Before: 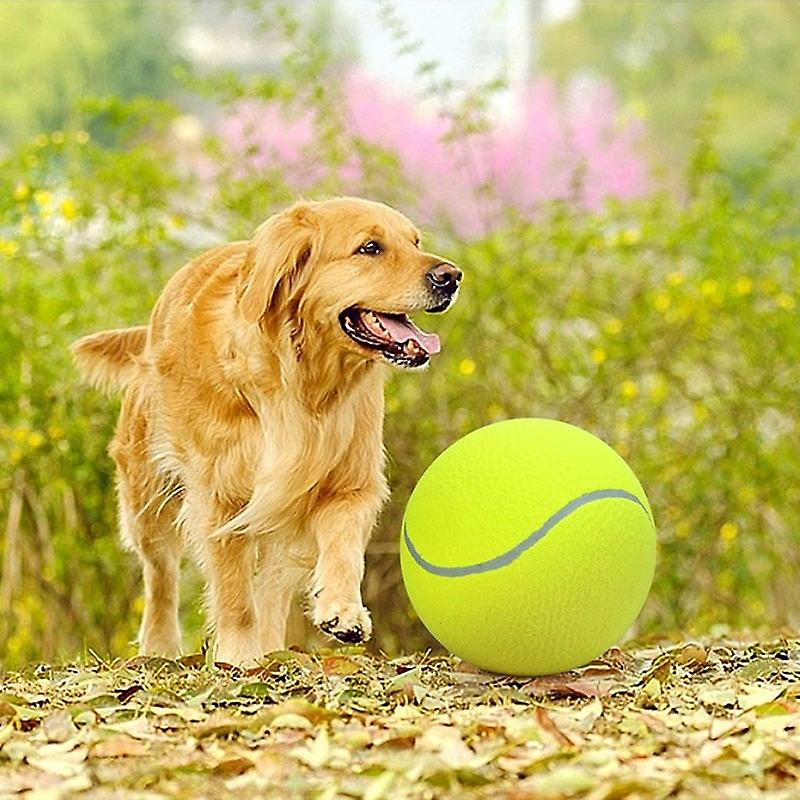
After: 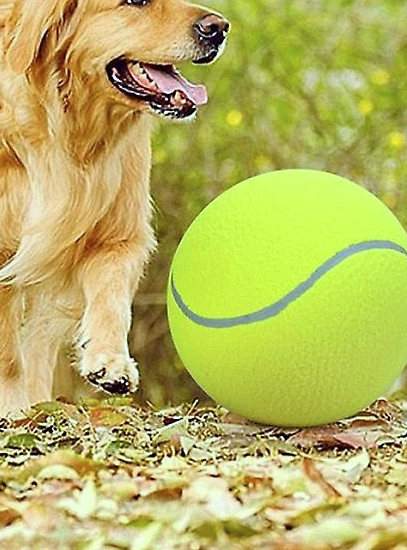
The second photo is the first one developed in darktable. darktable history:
crop and rotate: left 29.237%, top 31.152%, right 19.807%
color calibration: x 0.372, y 0.386, temperature 4283.97 K
